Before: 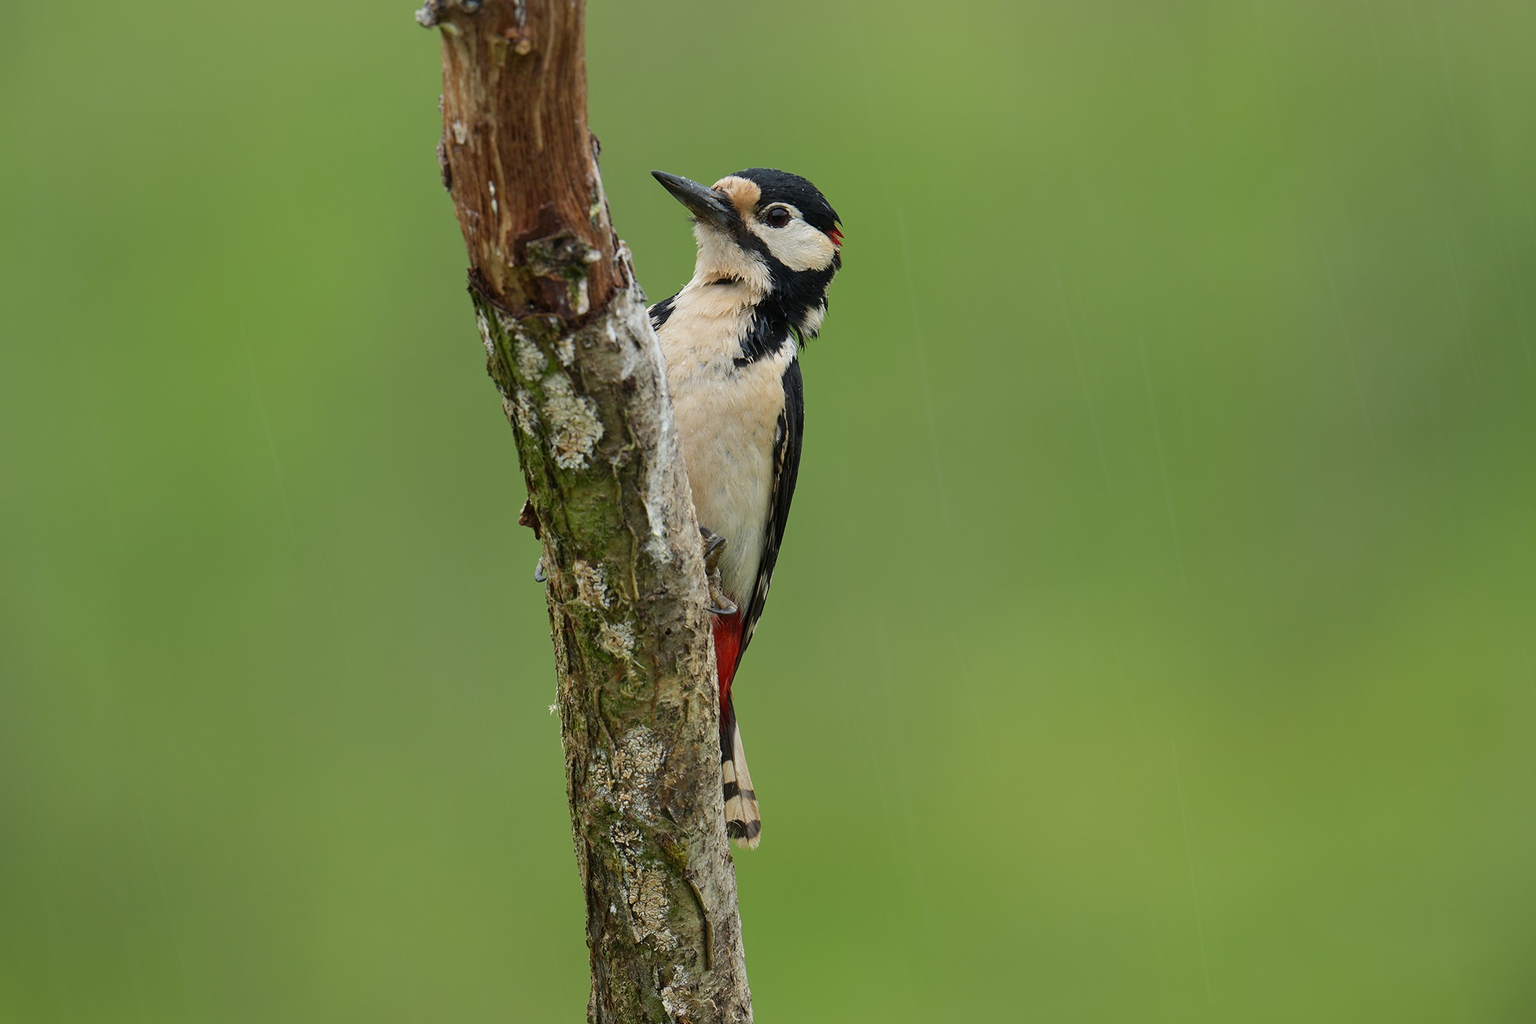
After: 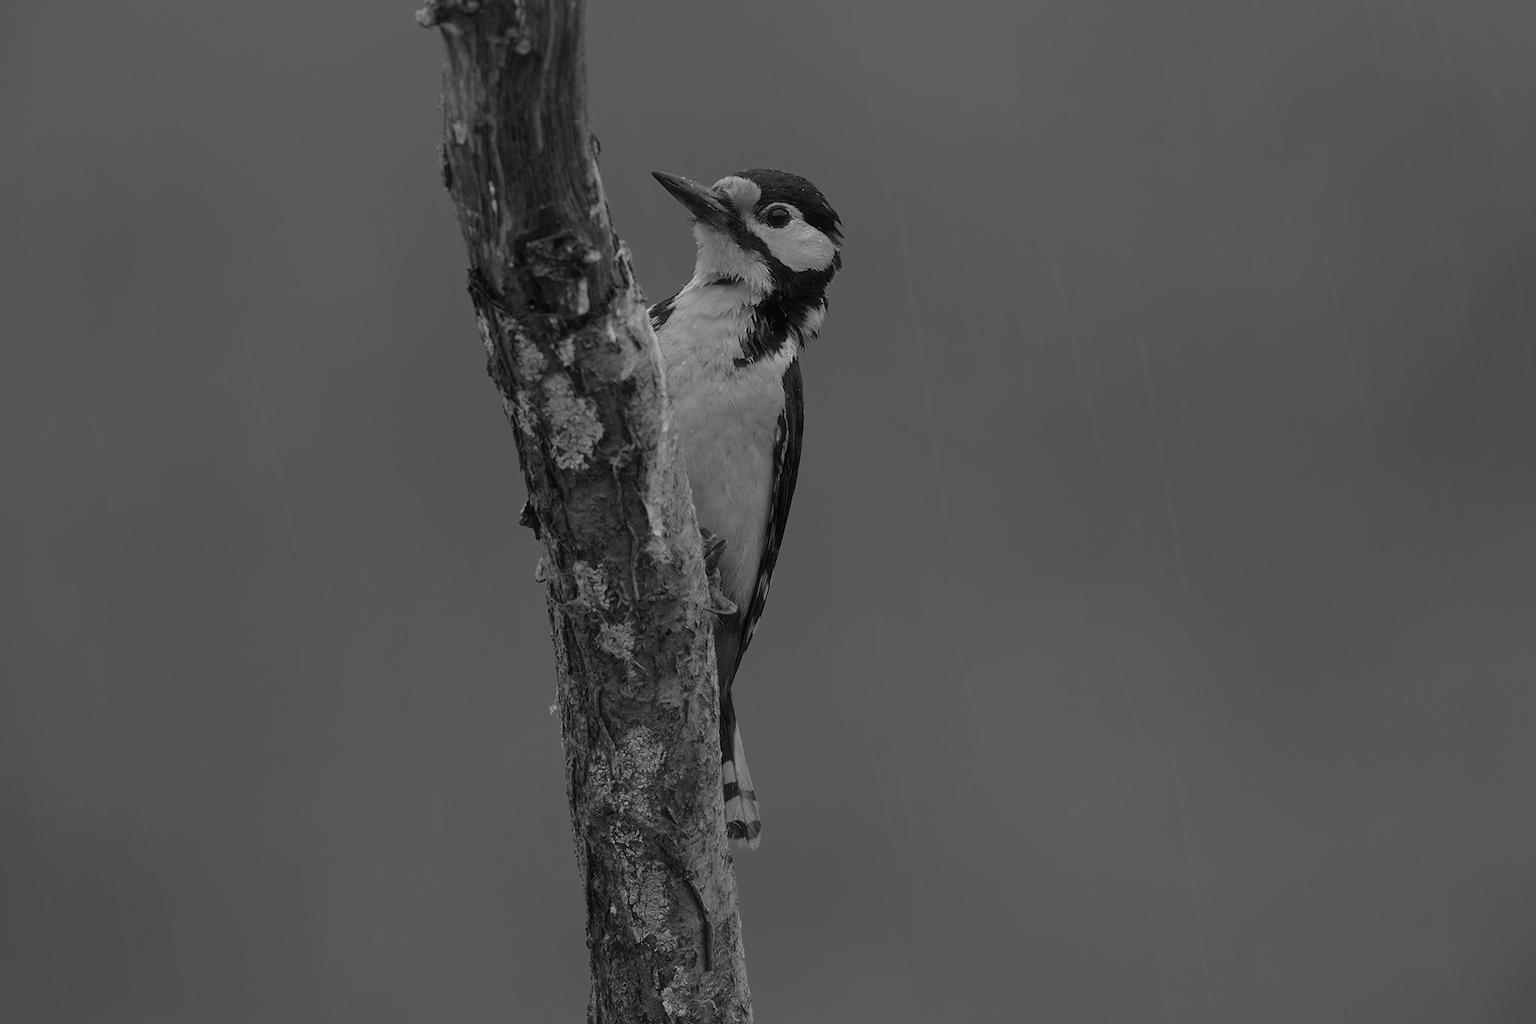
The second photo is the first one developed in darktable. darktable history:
color balance rgb: perceptual saturation grading › global saturation 20%, perceptual saturation grading › highlights -24.905%, perceptual saturation grading › shadows 25.998%, global vibrance 9.264%
base curve: curves: ch0 [(0, 0) (0.826, 0.587) (1, 1)], preserve colors none
color calibration: output gray [0.246, 0.254, 0.501, 0], illuminant as shot in camera, x 0.358, y 0.373, temperature 4628.91 K
haze removal: strength -0.038, compatibility mode true, adaptive false
